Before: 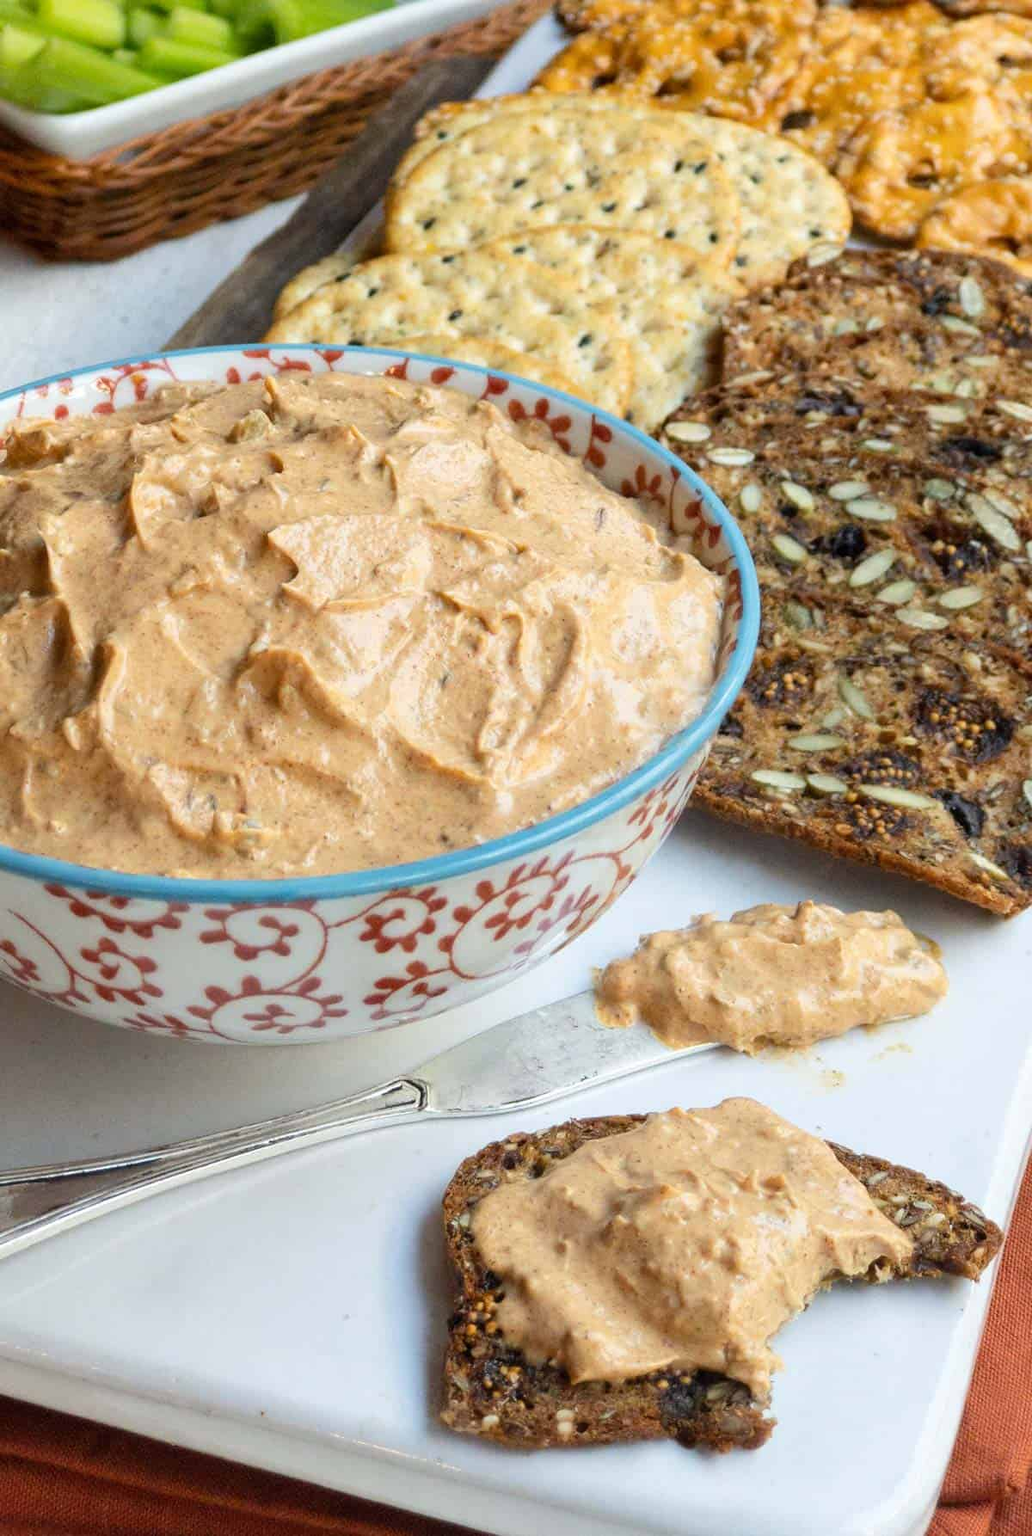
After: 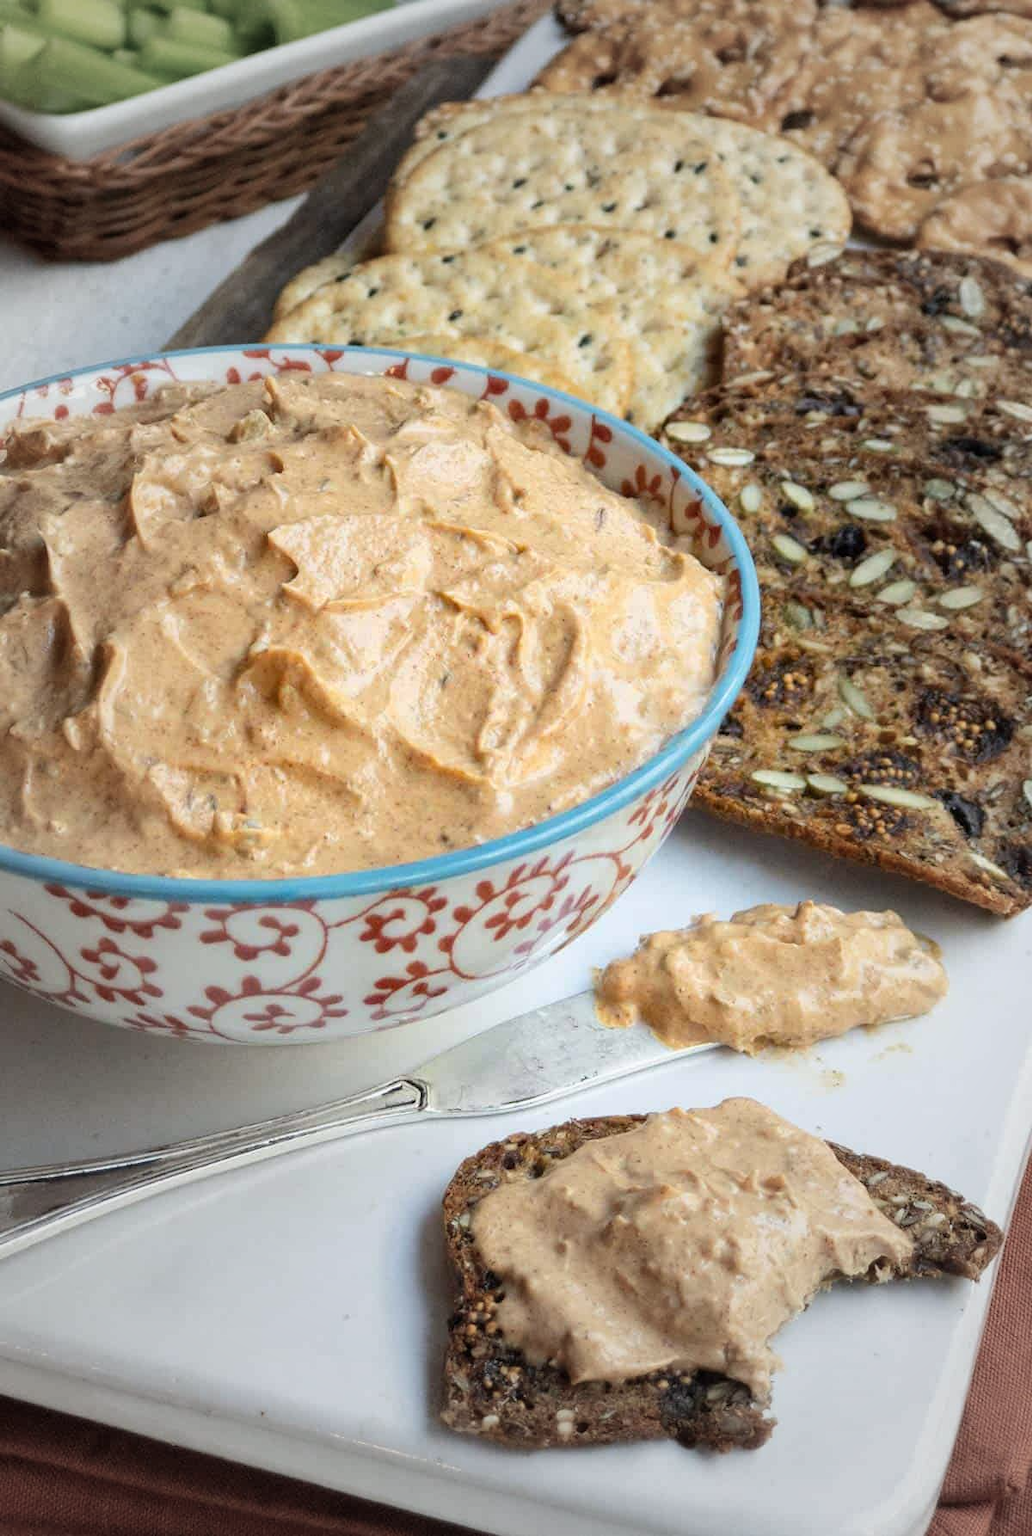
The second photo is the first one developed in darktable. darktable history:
vignetting: fall-off start 34.08%, fall-off radius 64.5%, brightness -0.274, width/height ratio 0.955
